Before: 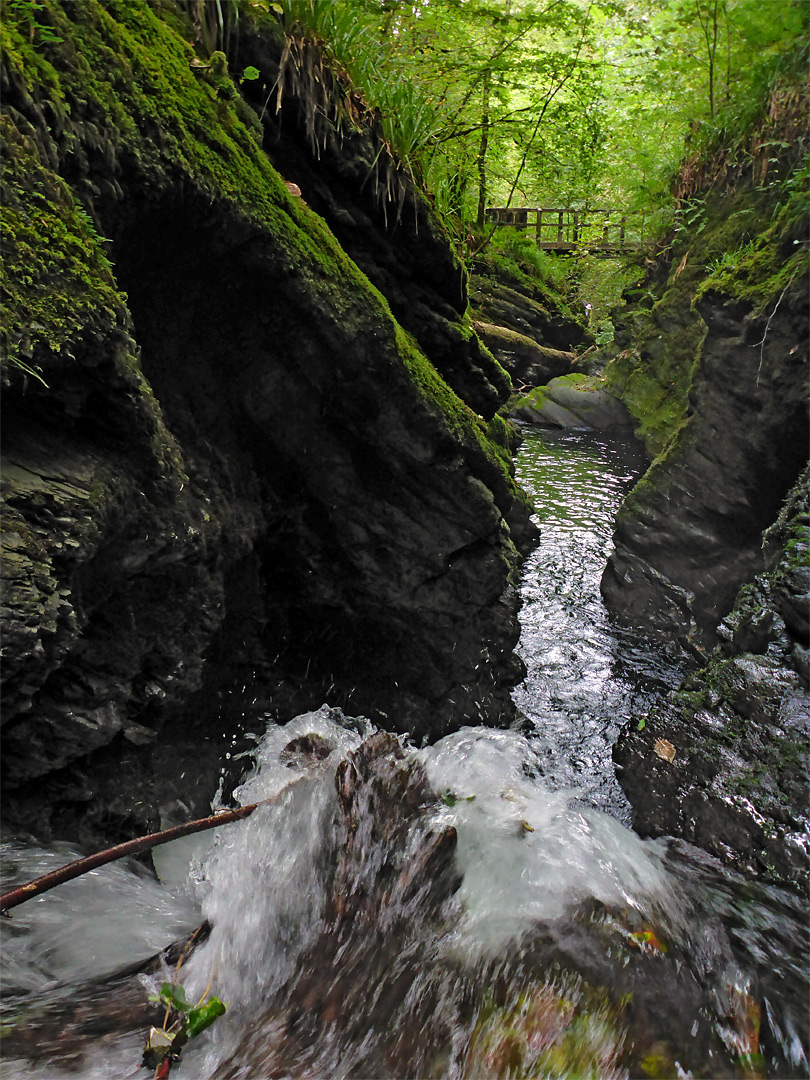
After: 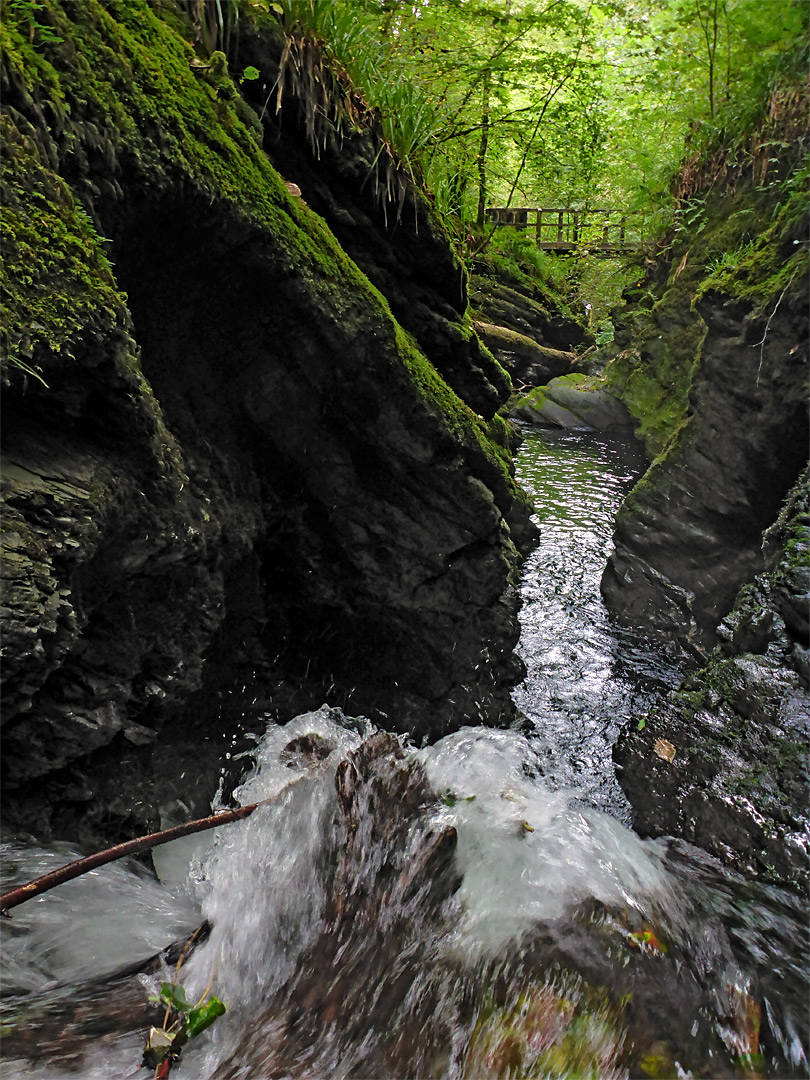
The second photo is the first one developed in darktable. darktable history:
contrast equalizer: octaves 7, y [[0.5, 0.5, 0.5, 0.539, 0.64, 0.611], [0.5 ×6], [0.5 ×6], [0 ×6], [0 ×6]], mix 0.283
